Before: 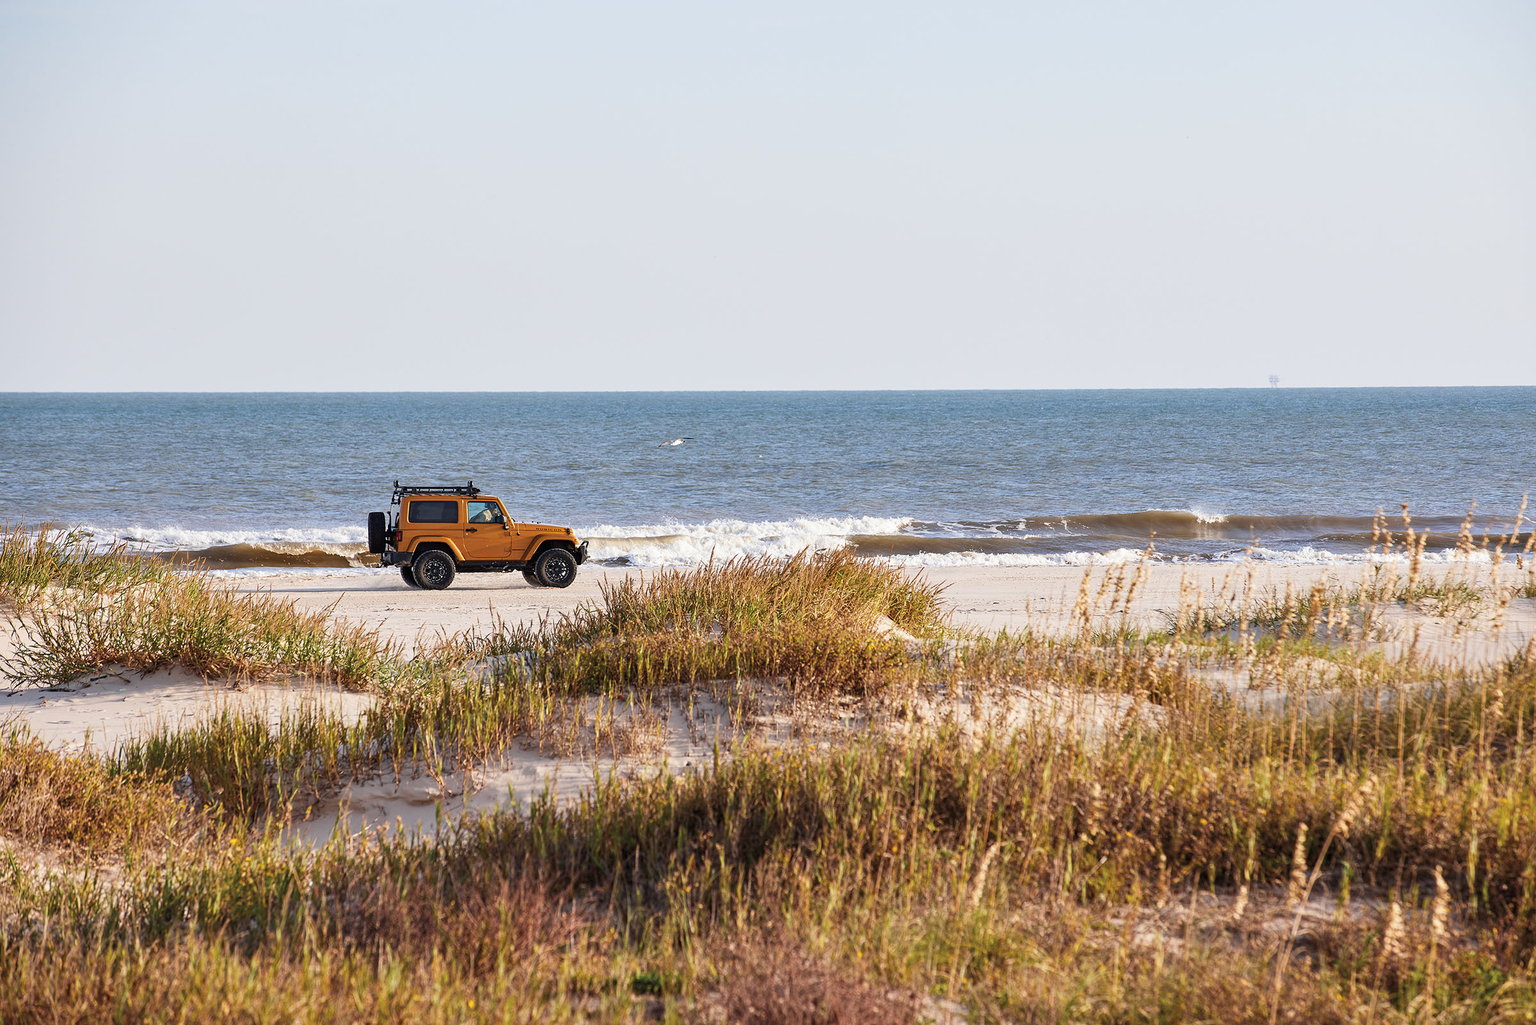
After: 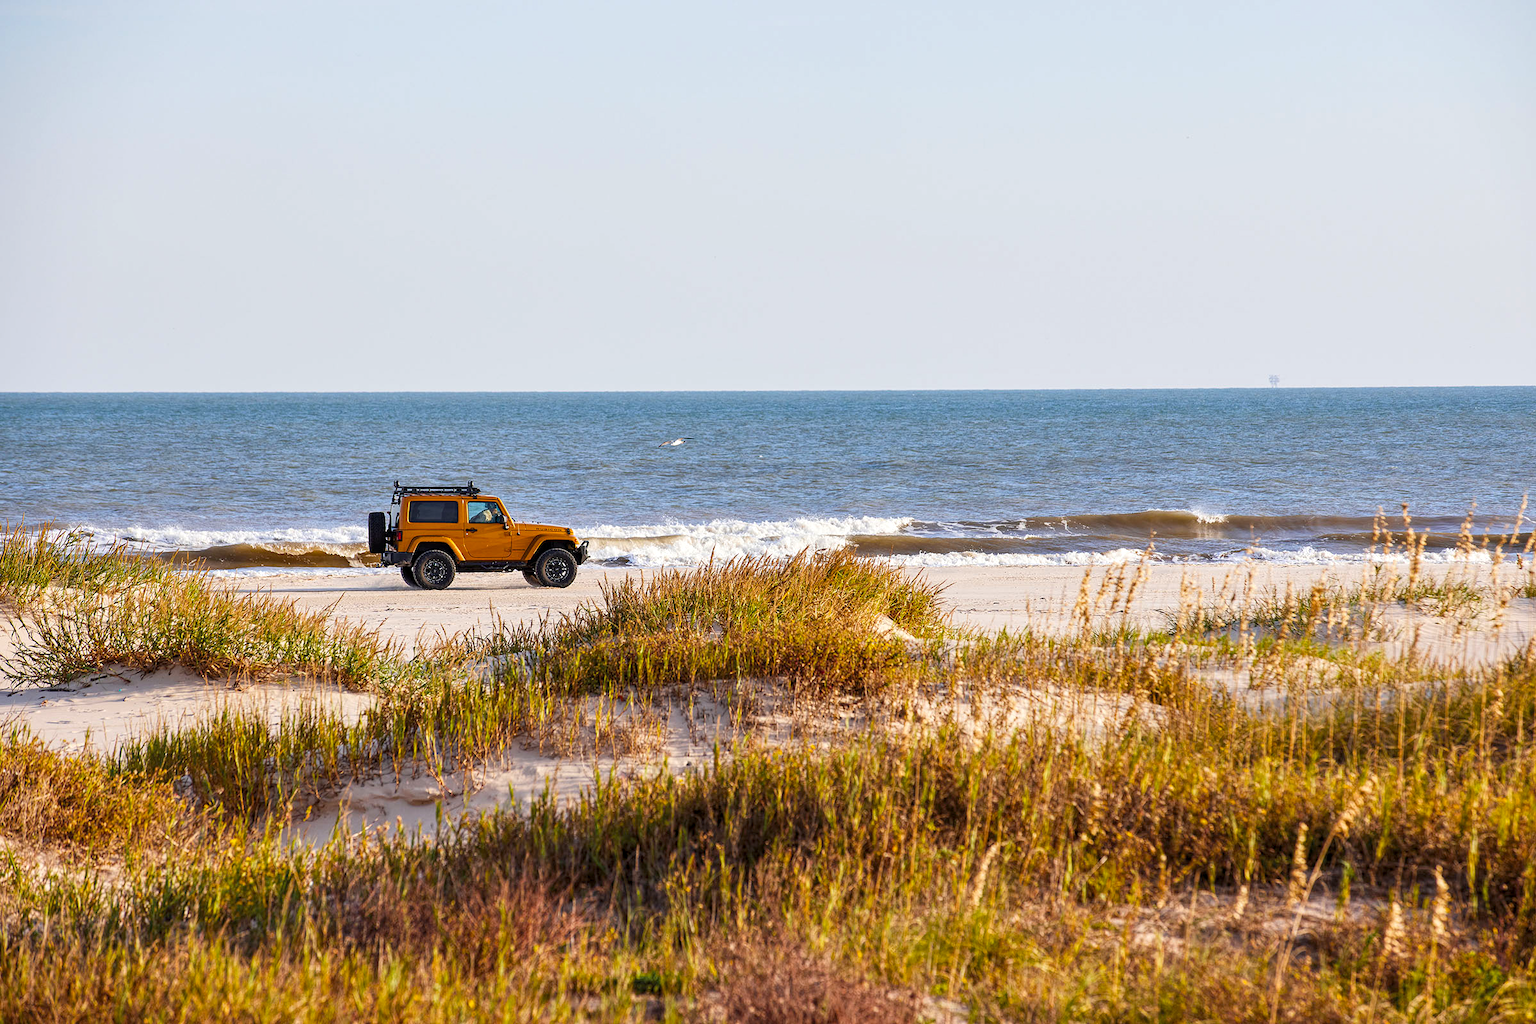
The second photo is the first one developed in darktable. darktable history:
local contrast: highlights 102%, shadows 97%, detail 131%, midtone range 0.2
exposure: compensate highlight preservation false
color balance rgb: shadows fall-off 299.126%, white fulcrum 2 EV, highlights fall-off 298.607%, perceptual saturation grading › global saturation 29.951%, mask middle-gray fulcrum 99.274%, global vibrance 9.389%, contrast gray fulcrum 38.403%
